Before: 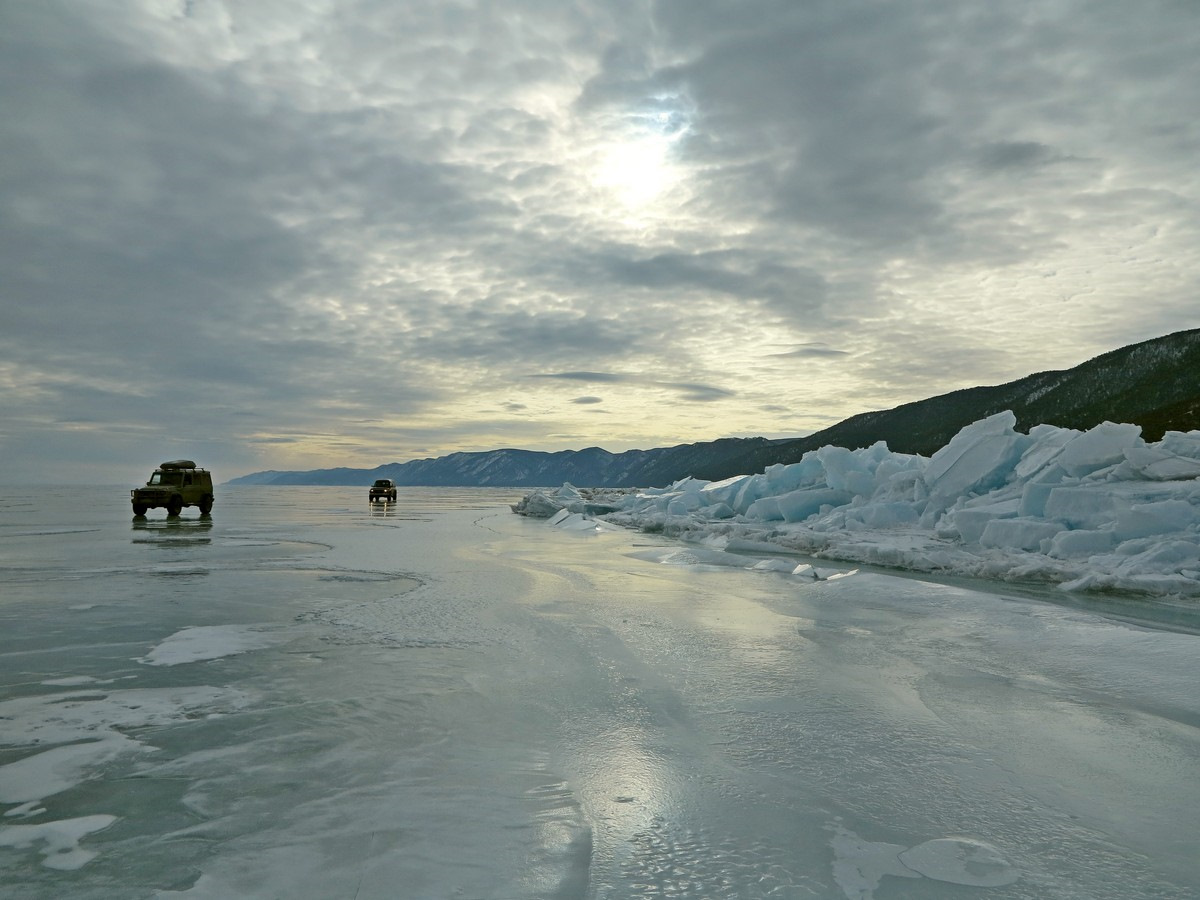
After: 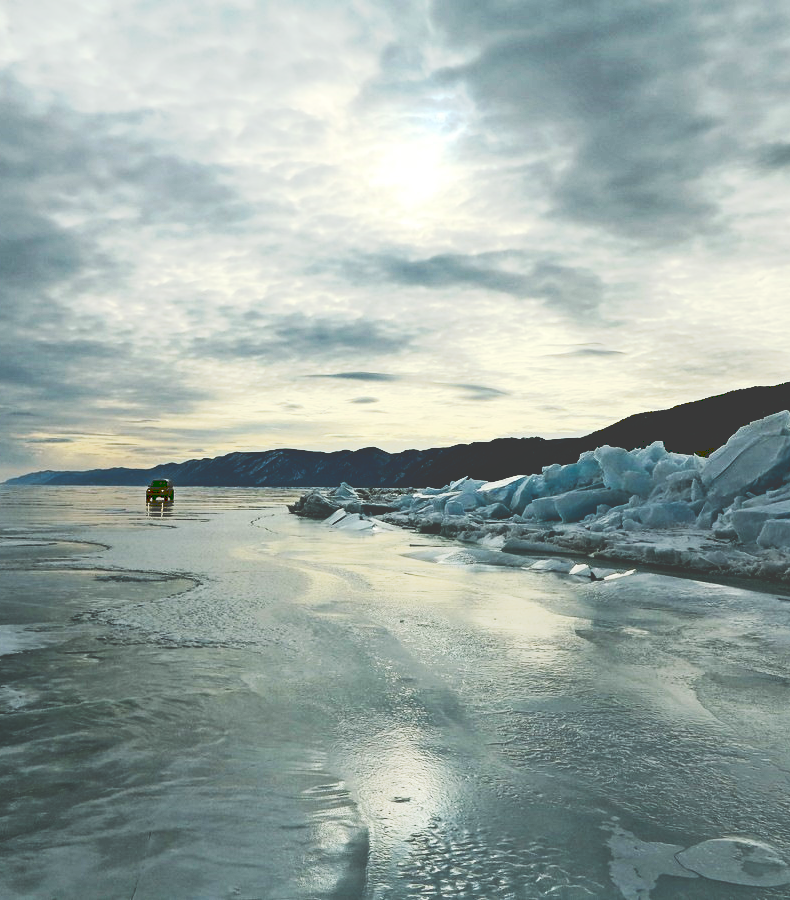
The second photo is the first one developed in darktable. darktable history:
crop and rotate: left 18.639%, right 15.516%
contrast brightness saturation: contrast 0.322, brightness -0.08, saturation 0.172
tone curve: curves: ch0 [(0, 0) (0.003, 0.235) (0.011, 0.235) (0.025, 0.235) (0.044, 0.235) (0.069, 0.235) (0.1, 0.237) (0.136, 0.239) (0.177, 0.243) (0.224, 0.256) (0.277, 0.287) (0.335, 0.329) (0.399, 0.391) (0.468, 0.476) (0.543, 0.574) (0.623, 0.683) (0.709, 0.778) (0.801, 0.869) (0.898, 0.924) (1, 1)], preserve colors none
tone equalizer: on, module defaults
